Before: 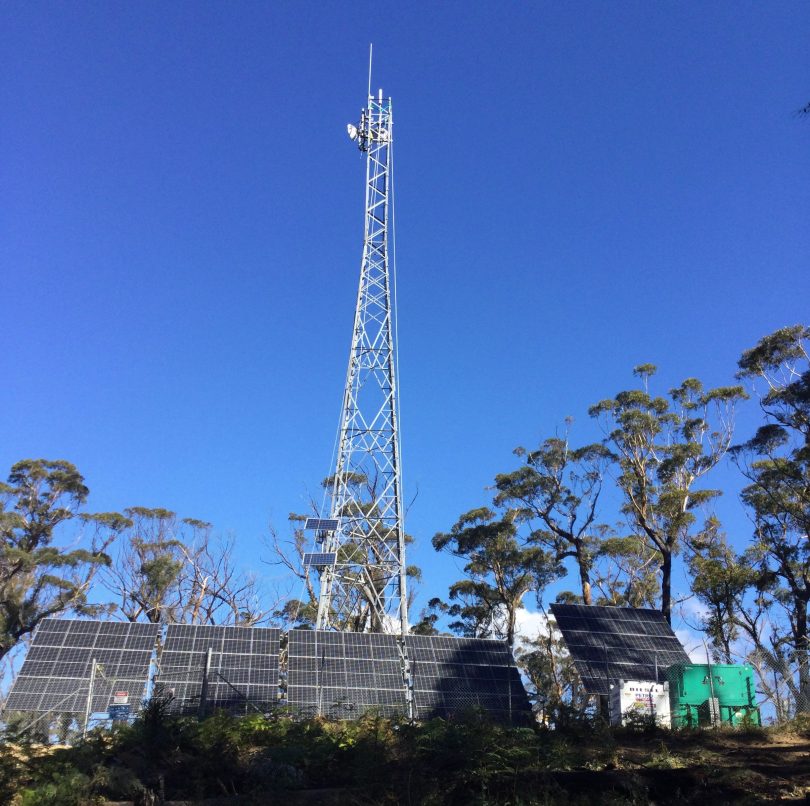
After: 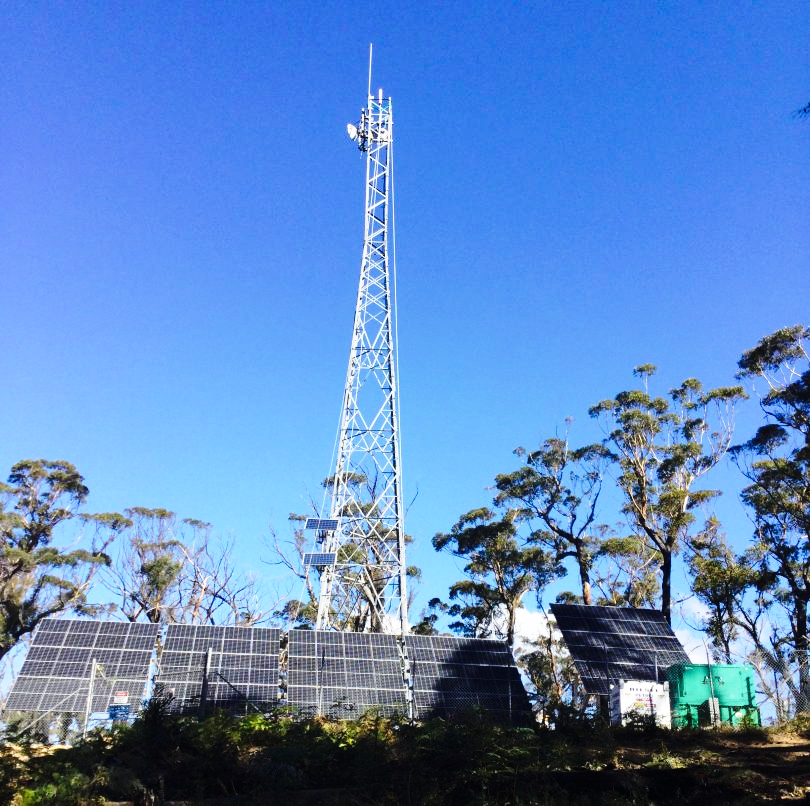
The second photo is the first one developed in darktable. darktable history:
base curve: curves: ch0 [(0, 0) (0.04, 0.03) (0.133, 0.232) (0.448, 0.748) (0.843, 0.968) (1, 1)], preserve colors none
